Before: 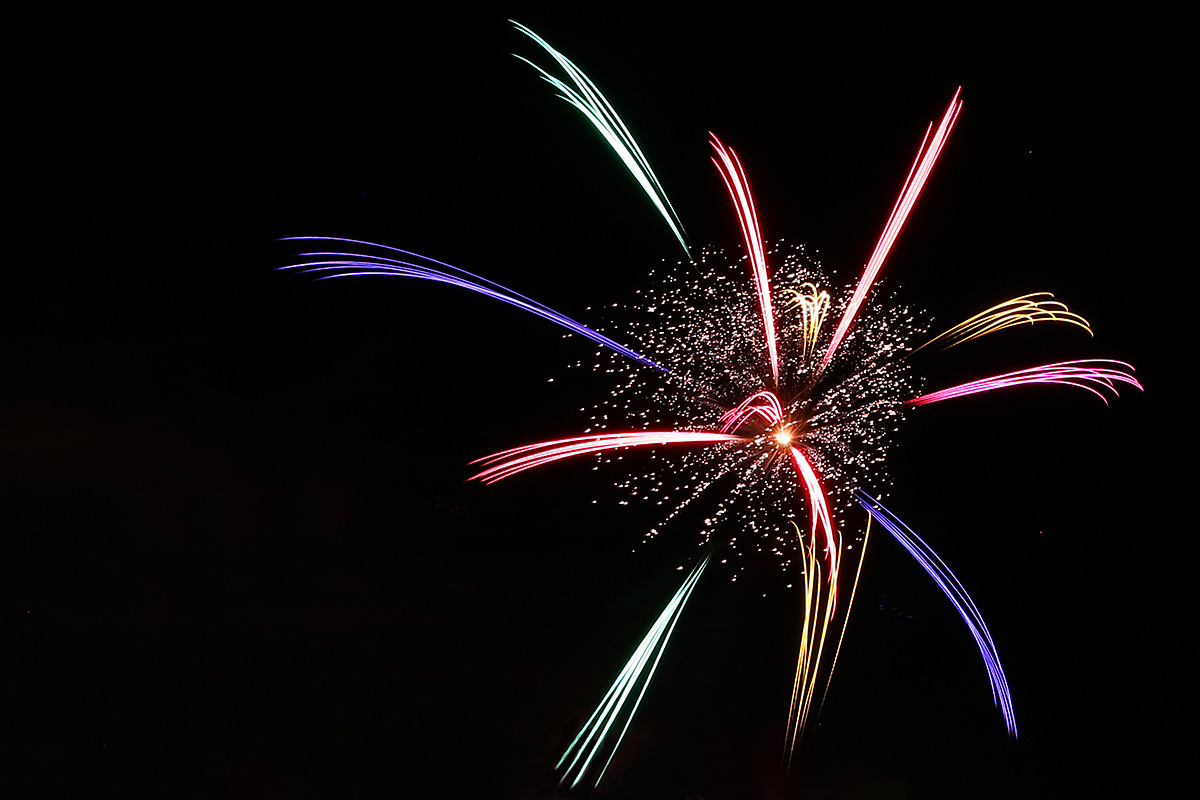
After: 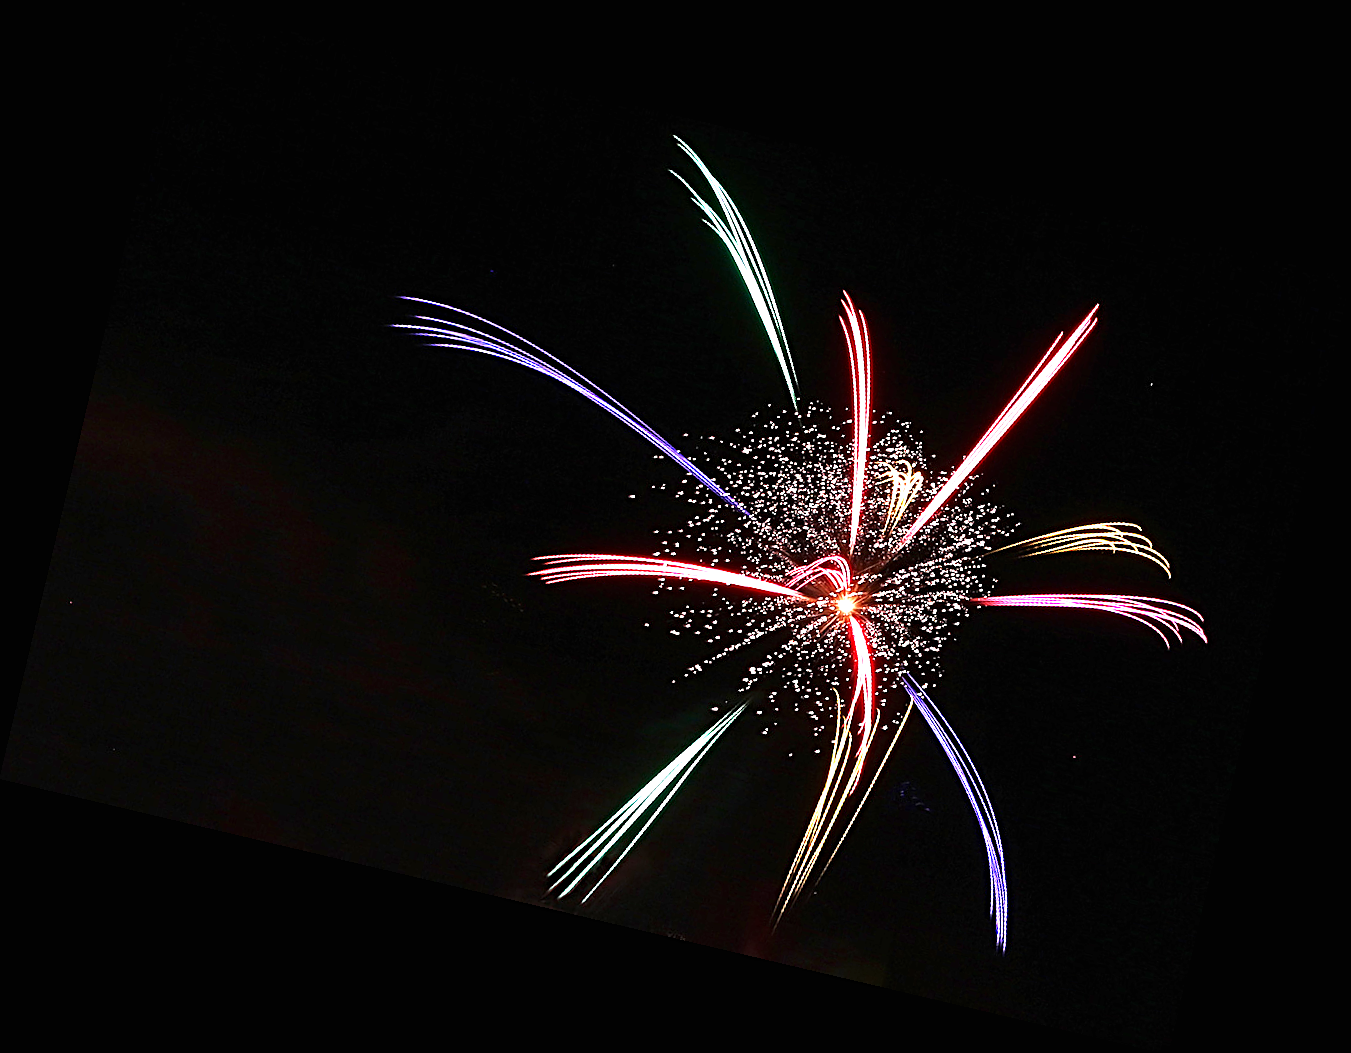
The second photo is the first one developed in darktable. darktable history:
rotate and perspective: rotation 13.27°, automatic cropping off
exposure: black level correction 0, exposure 1.2 EV, compensate highlight preservation false
sharpen: radius 3.119
